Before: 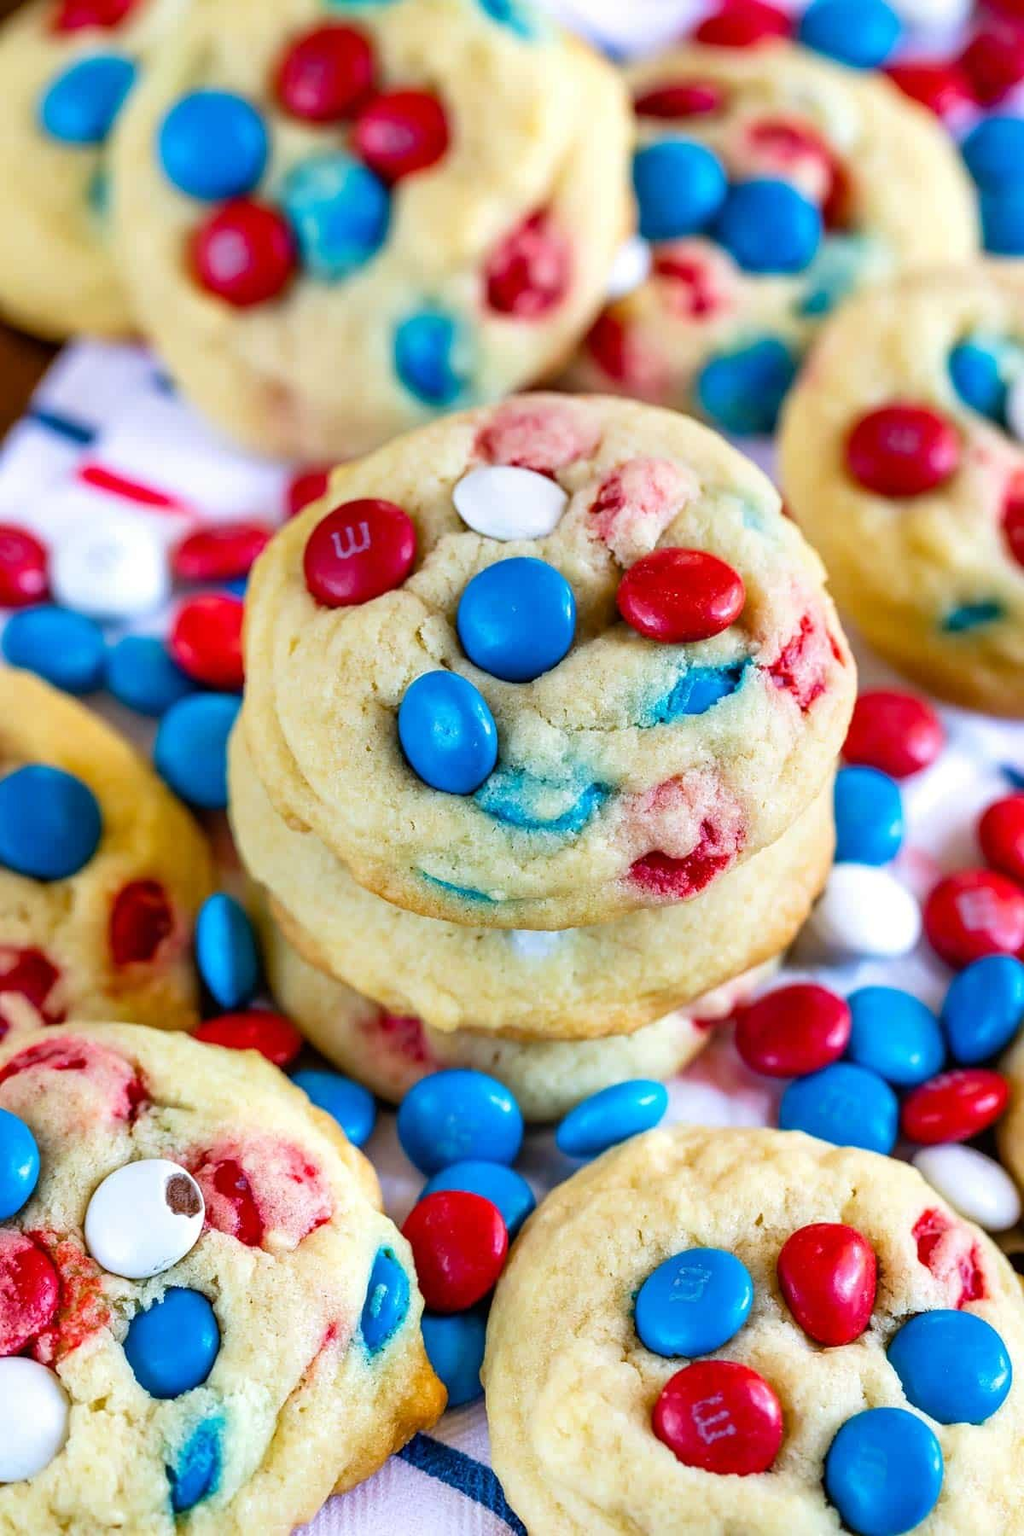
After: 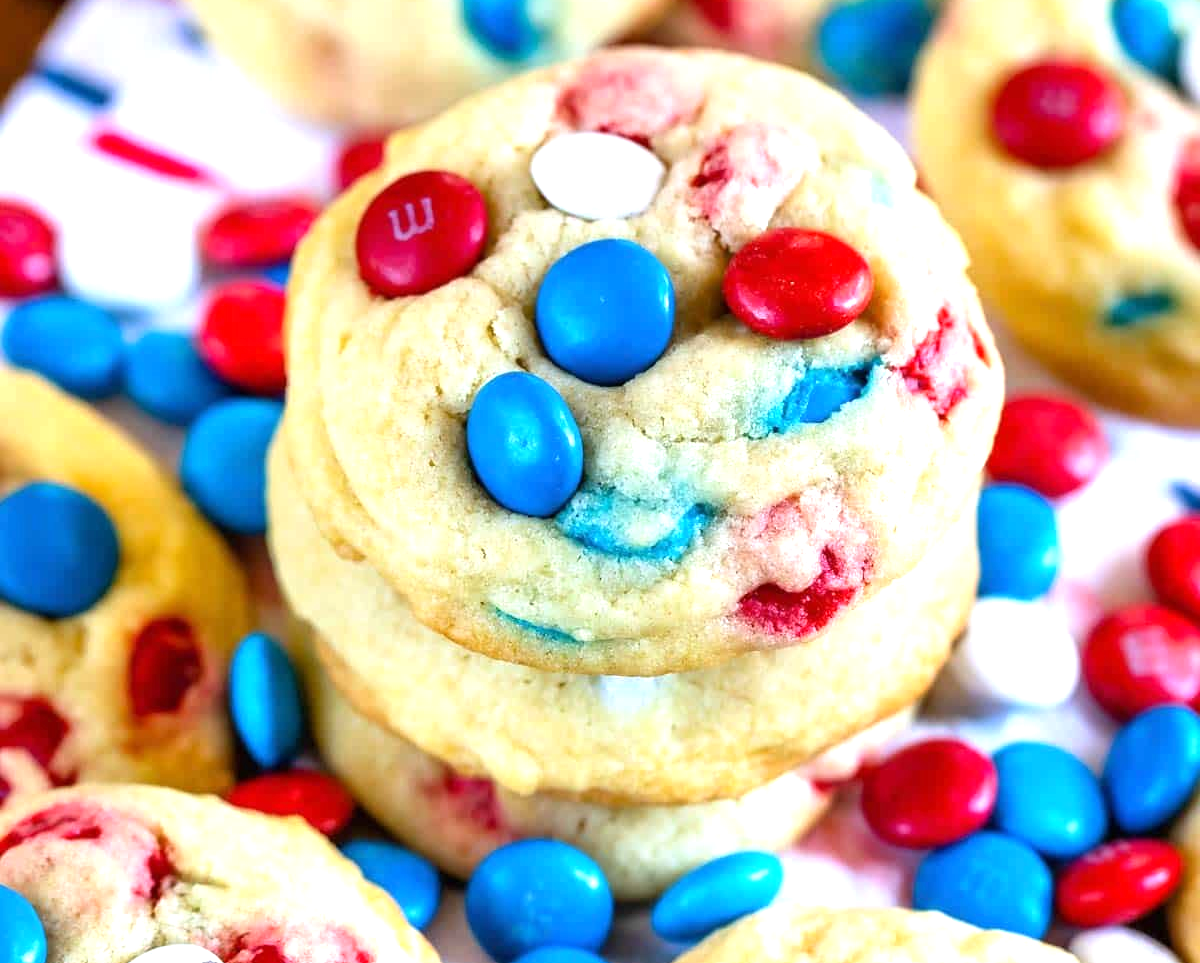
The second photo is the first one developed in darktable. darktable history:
exposure: exposure 0.661 EV, compensate highlight preservation false
crop and rotate: top 23.043%, bottom 23.437%
